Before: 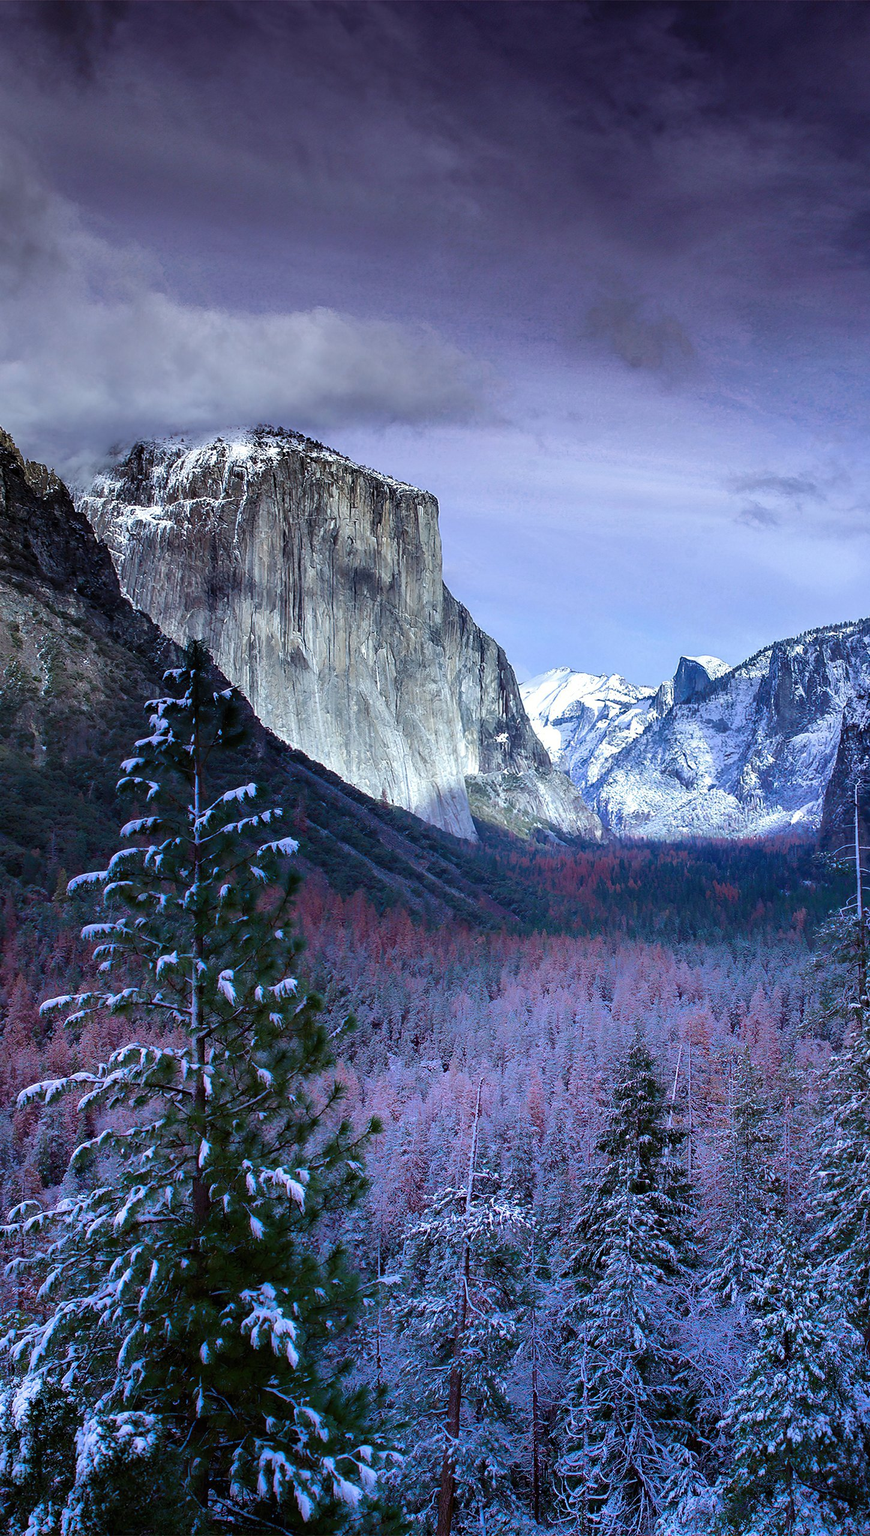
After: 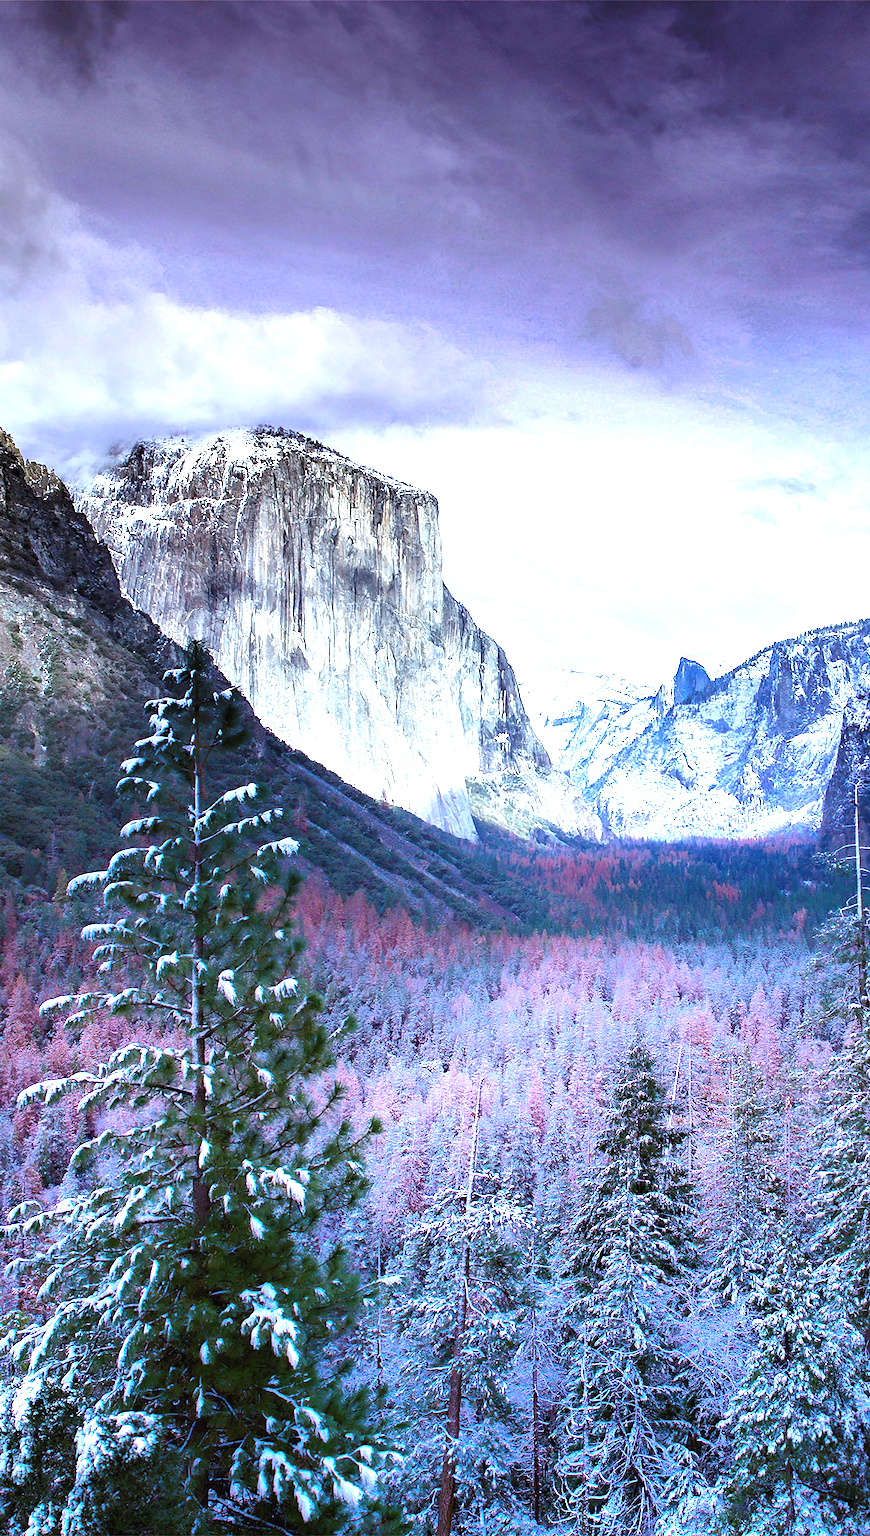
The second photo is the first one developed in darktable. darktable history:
exposure: black level correction 0, exposure 1.541 EV, compensate highlight preservation false
